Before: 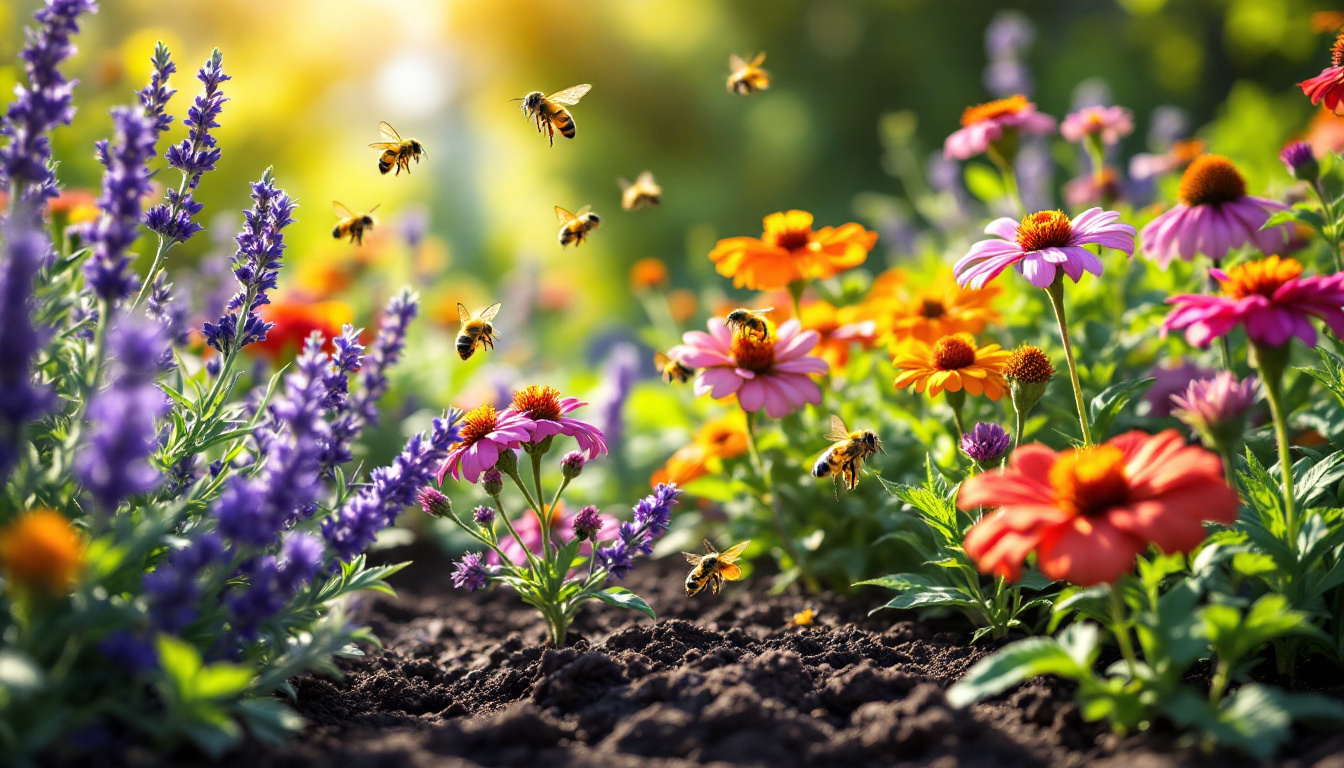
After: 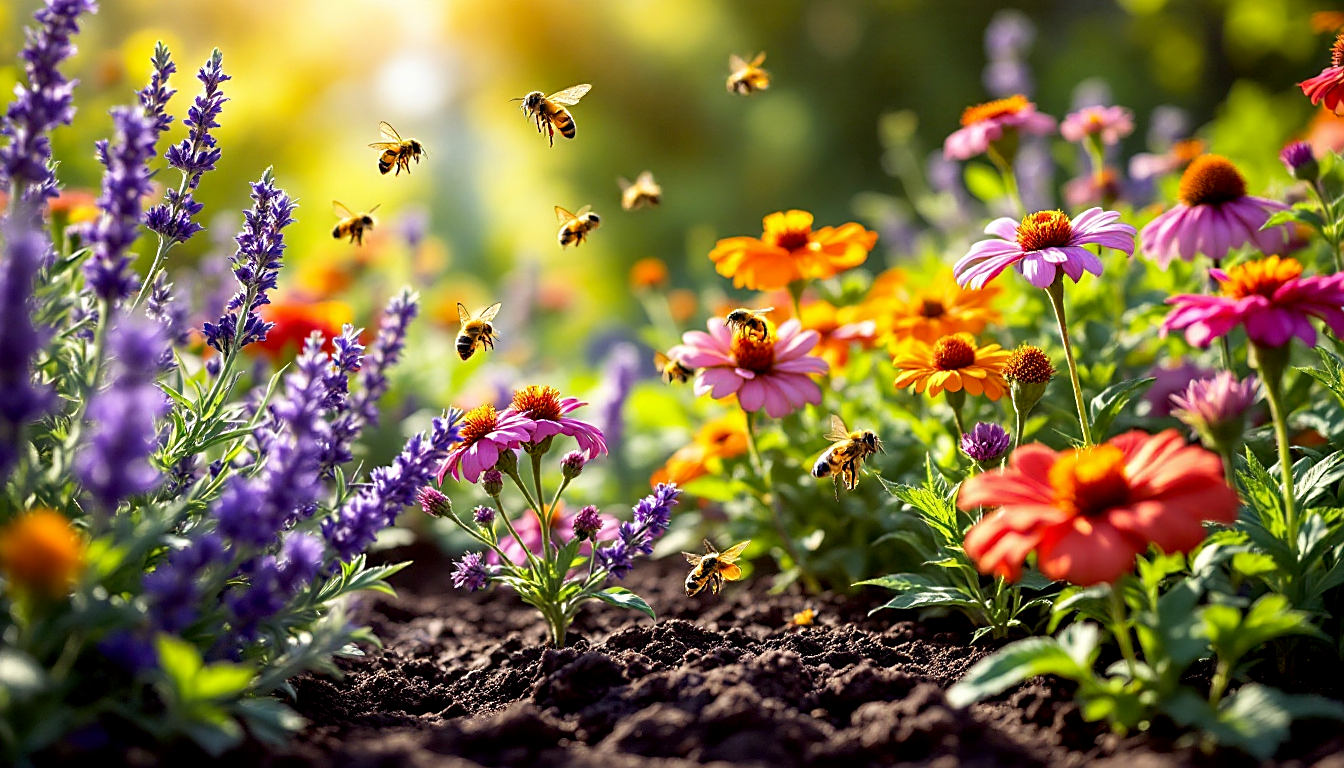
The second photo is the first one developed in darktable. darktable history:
exposure: black level correction 0.007, compensate highlight preservation false
sharpen: amount 0.575
color balance: mode lift, gamma, gain (sRGB), lift [1, 1.049, 1, 1]
